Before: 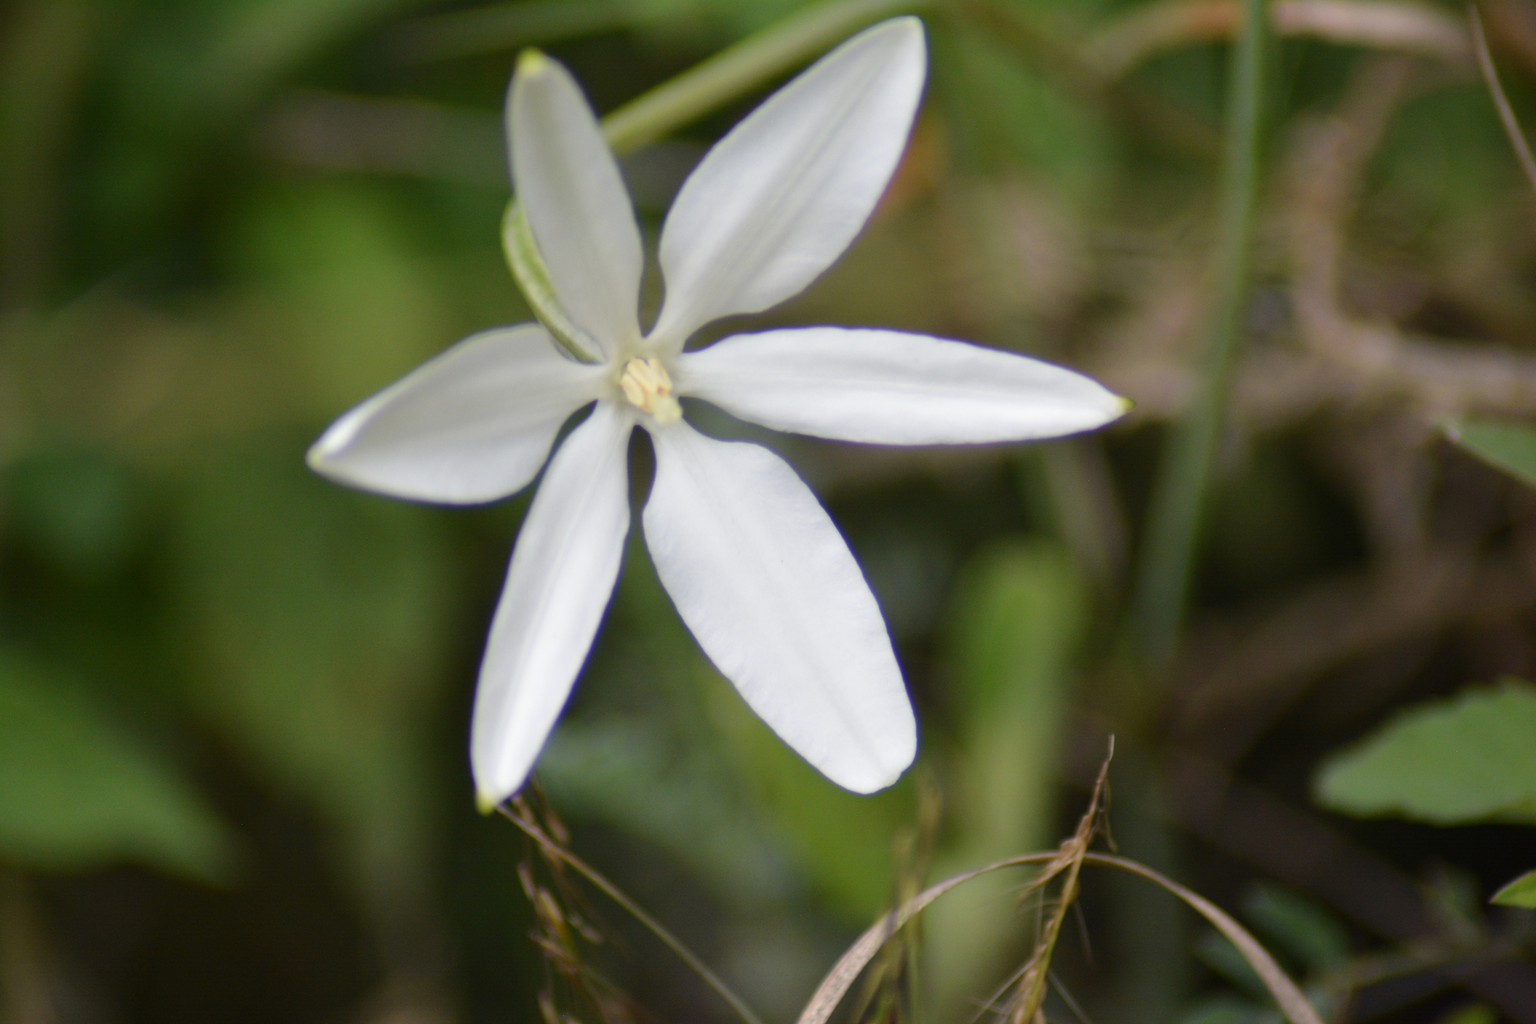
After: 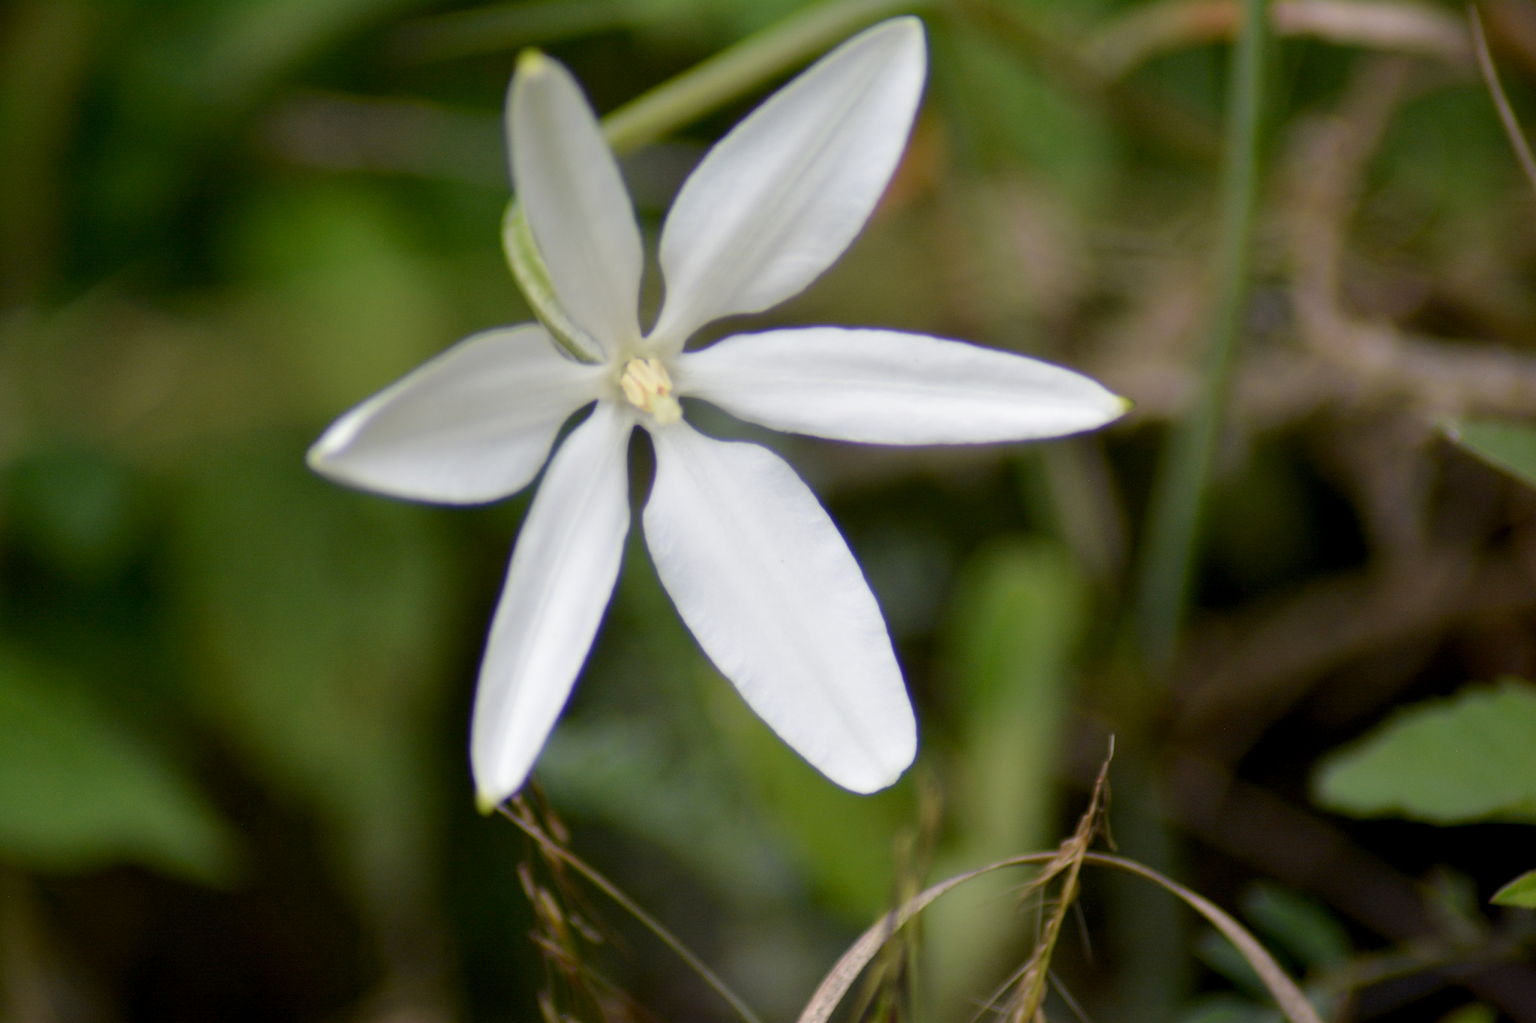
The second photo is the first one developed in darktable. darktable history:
tone equalizer: on, module defaults
exposure: black level correction 0.007, compensate highlight preservation false
